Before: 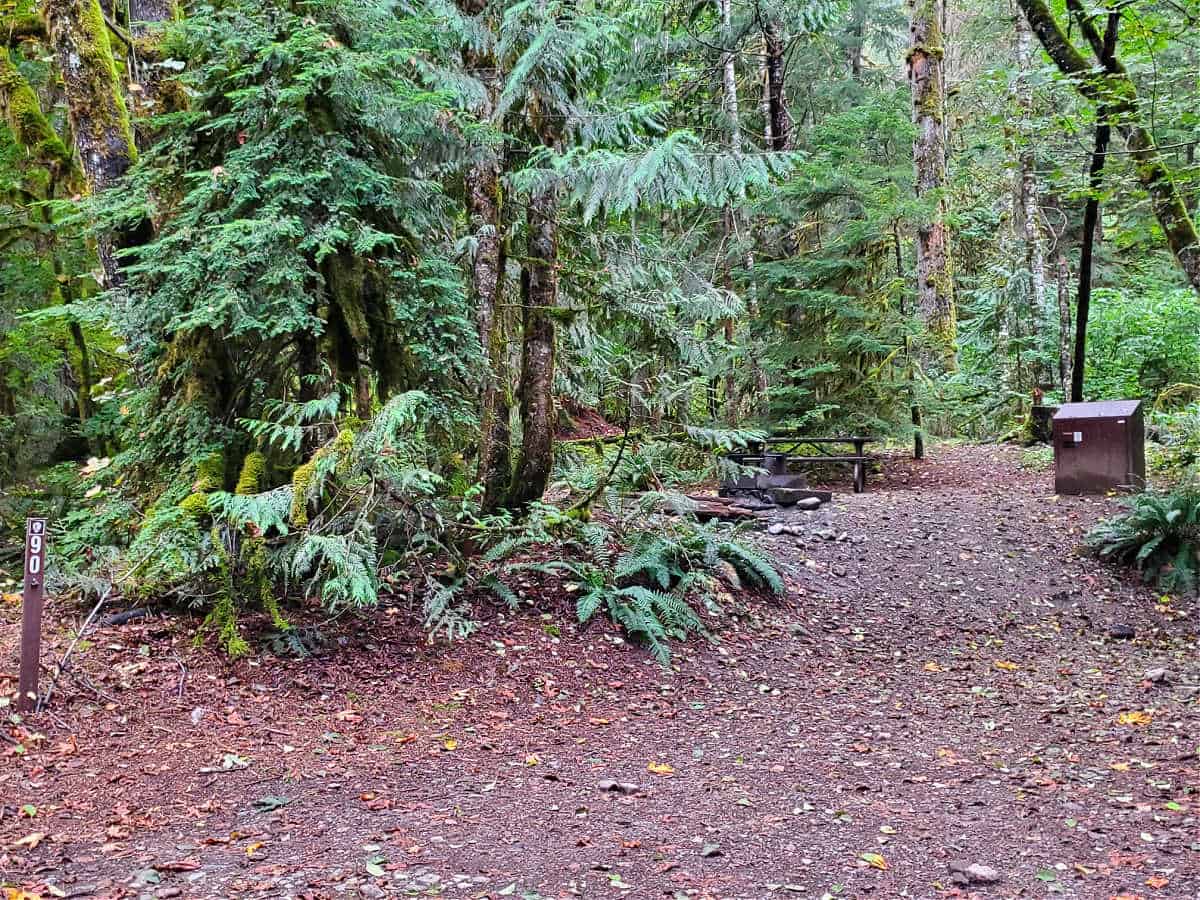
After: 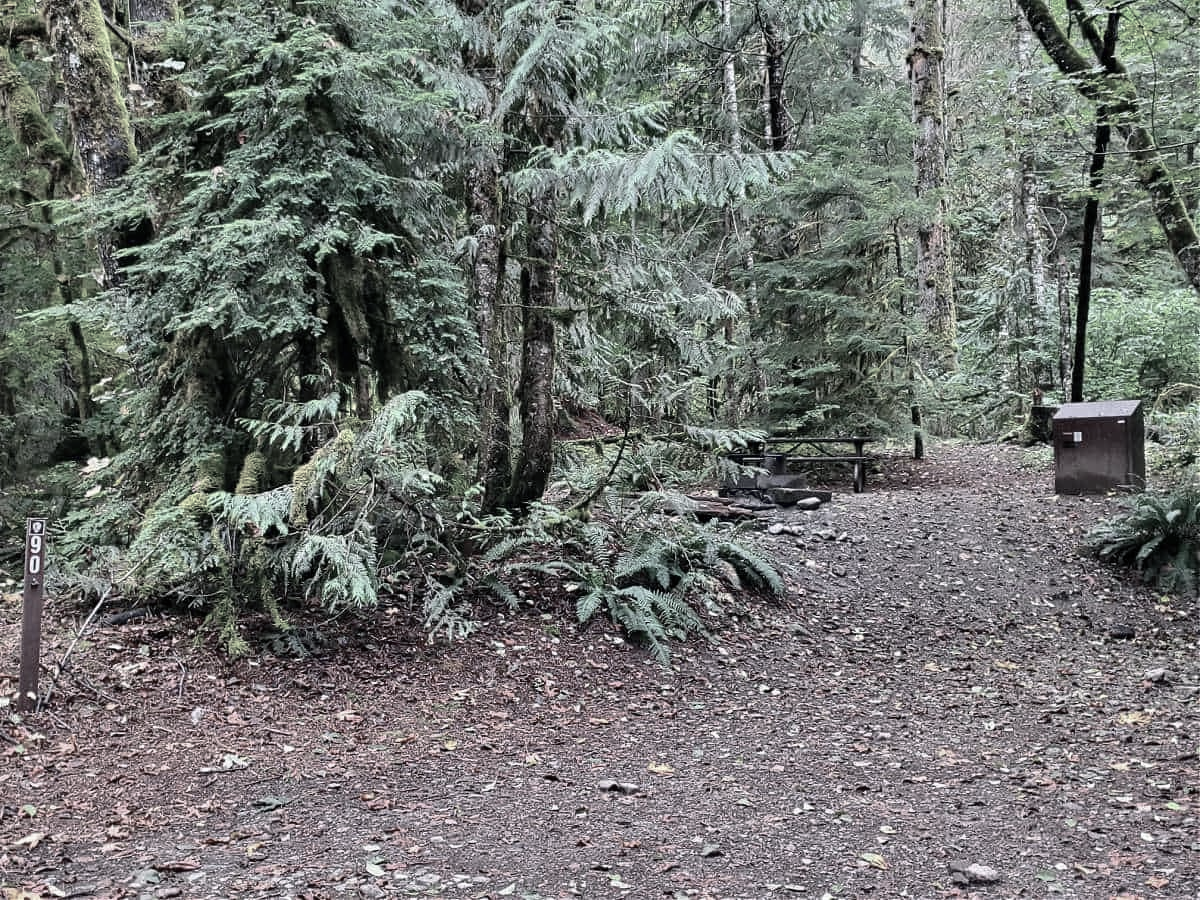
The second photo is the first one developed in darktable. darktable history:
color balance rgb: power › luminance -7.711%, power › chroma 1.081%, power › hue 216.9°, linear chroma grading › mid-tones 7.318%, perceptual saturation grading › global saturation -28.814%, perceptual saturation grading › highlights -20.809%, perceptual saturation grading › mid-tones -23.711%, perceptual saturation grading › shadows -23.524%
color zones: curves: ch0 [(0, 0.559) (0.153, 0.551) (0.229, 0.5) (0.429, 0.5) (0.571, 0.5) (0.714, 0.5) (0.857, 0.5) (1, 0.559)]; ch1 [(0, 0.417) (0.112, 0.336) (0.213, 0.26) (0.429, 0.34) (0.571, 0.35) (0.683, 0.331) (0.857, 0.344) (1, 0.417)]
